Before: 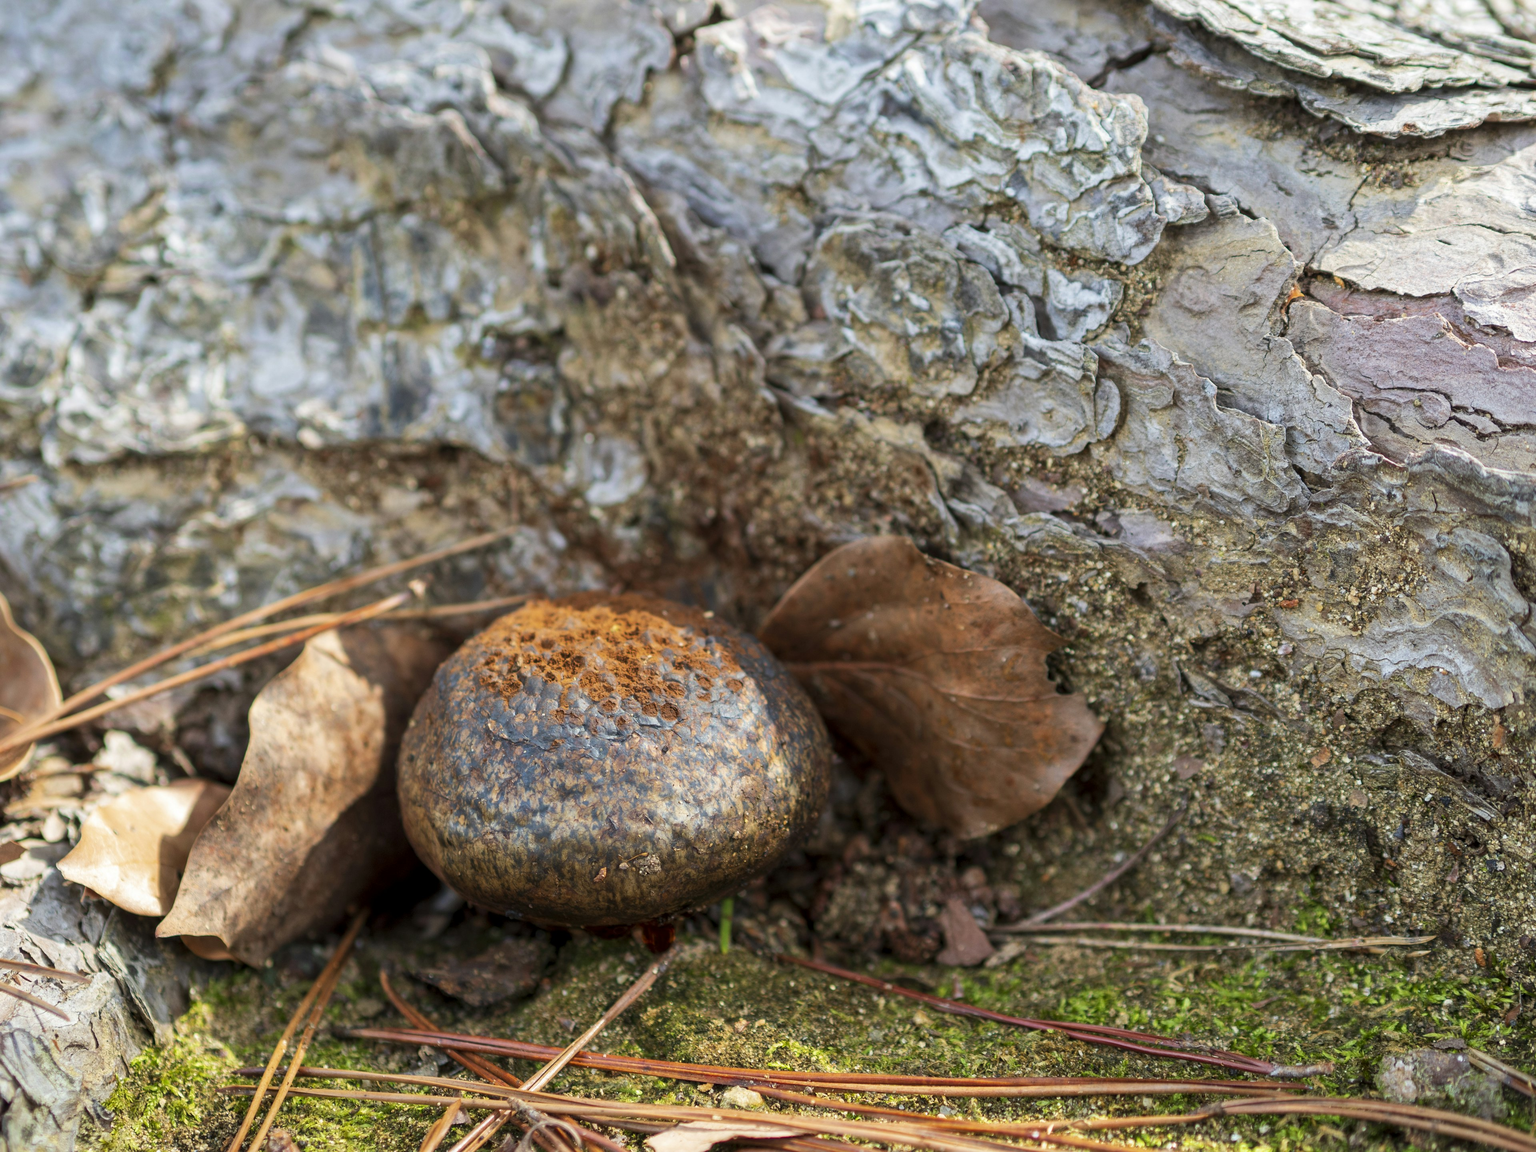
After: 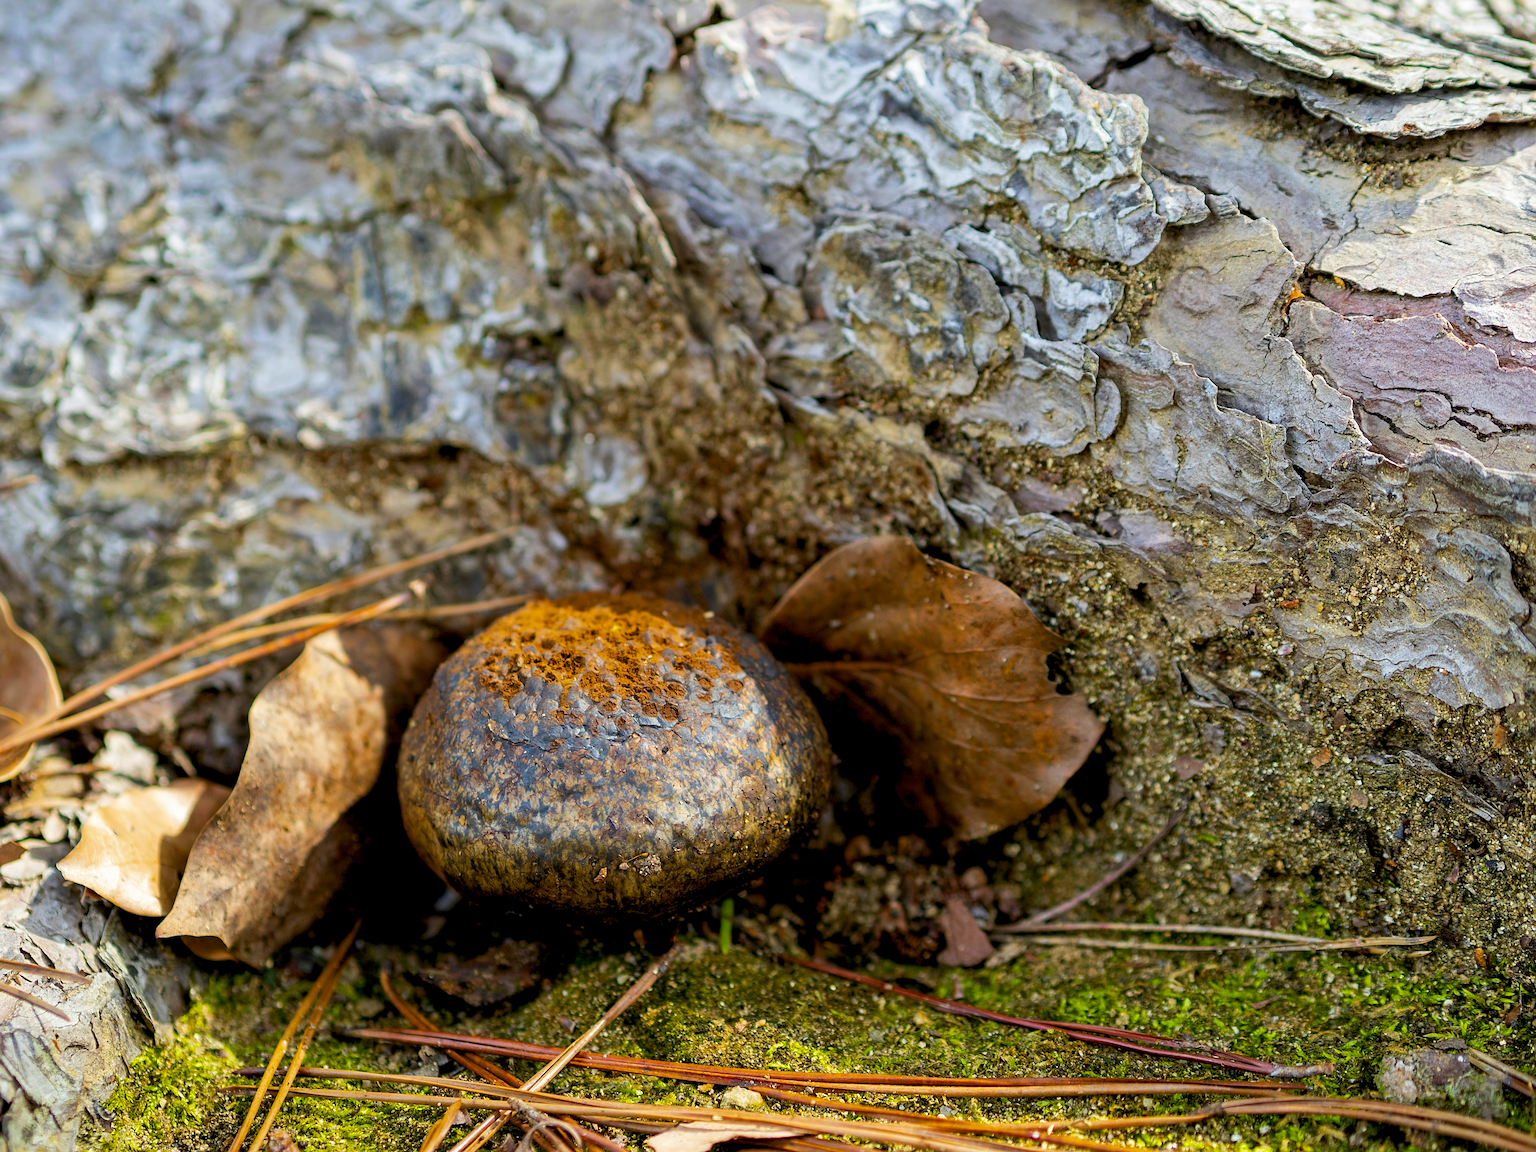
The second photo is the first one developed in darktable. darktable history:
exposure: black level correction 0.007, compensate exposure bias true, compensate highlight preservation false
sharpen: on, module defaults
color balance rgb: global offset › luminance -0.862%, perceptual saturation grading › global saturation 25.425%, global vibrance 20%
